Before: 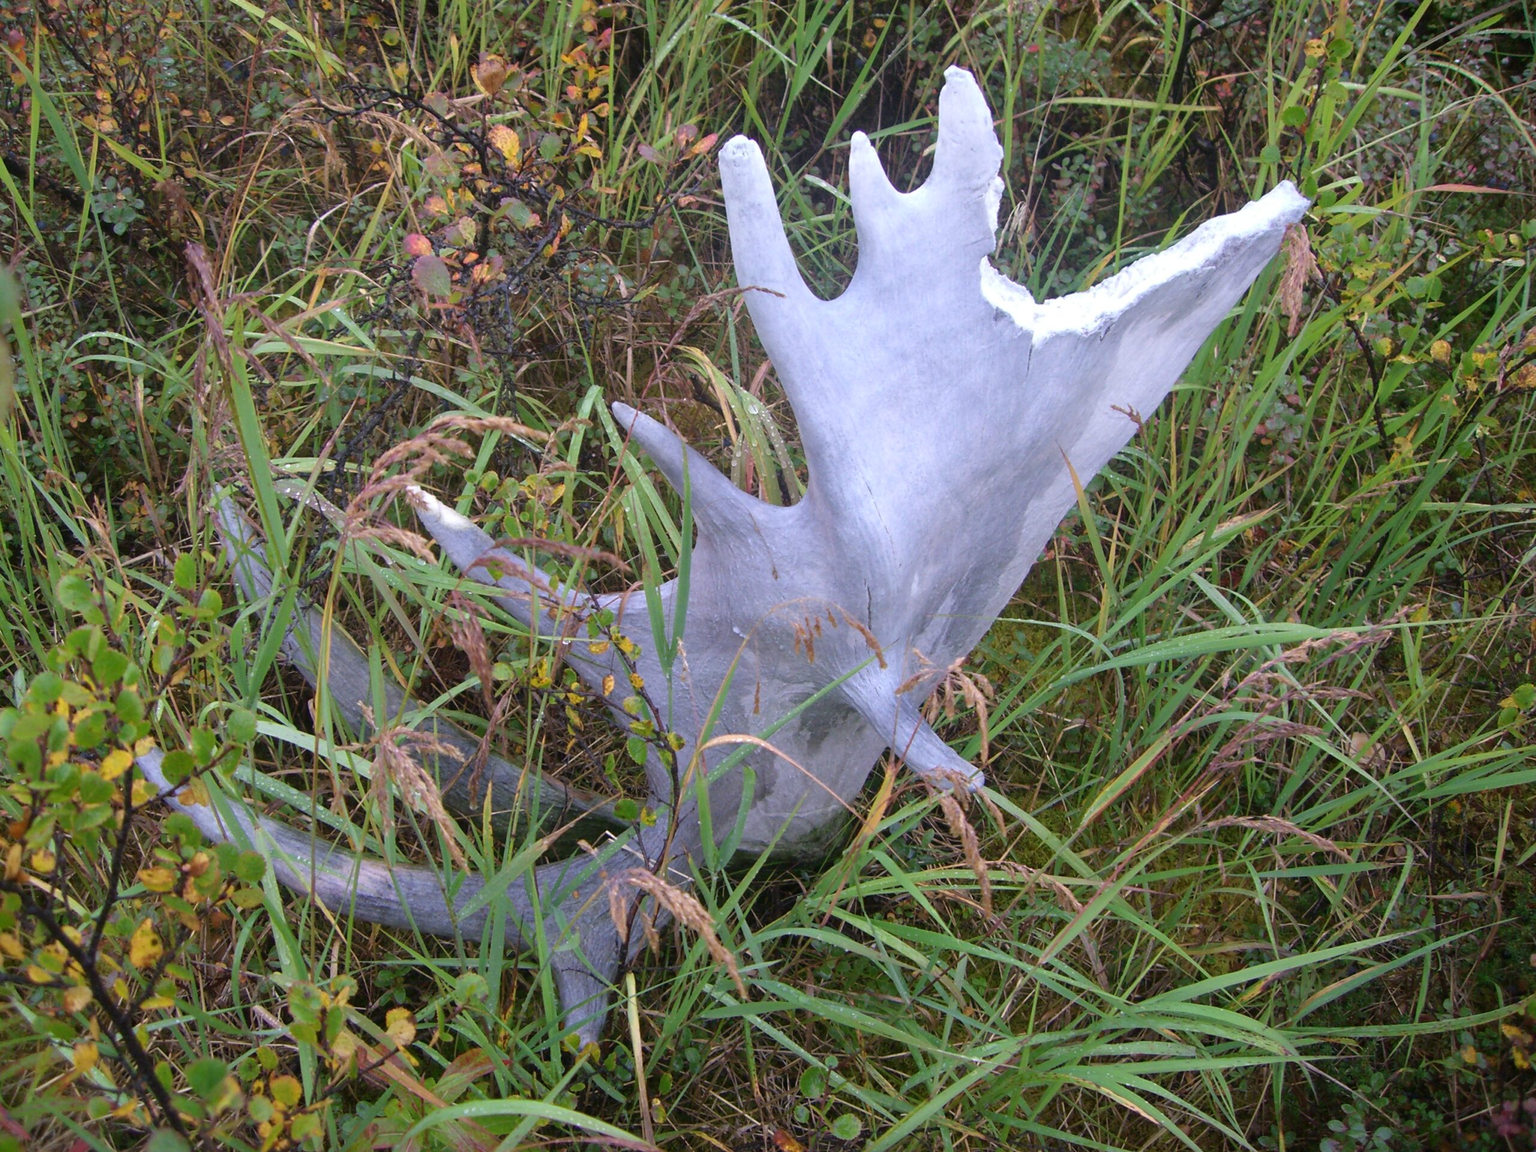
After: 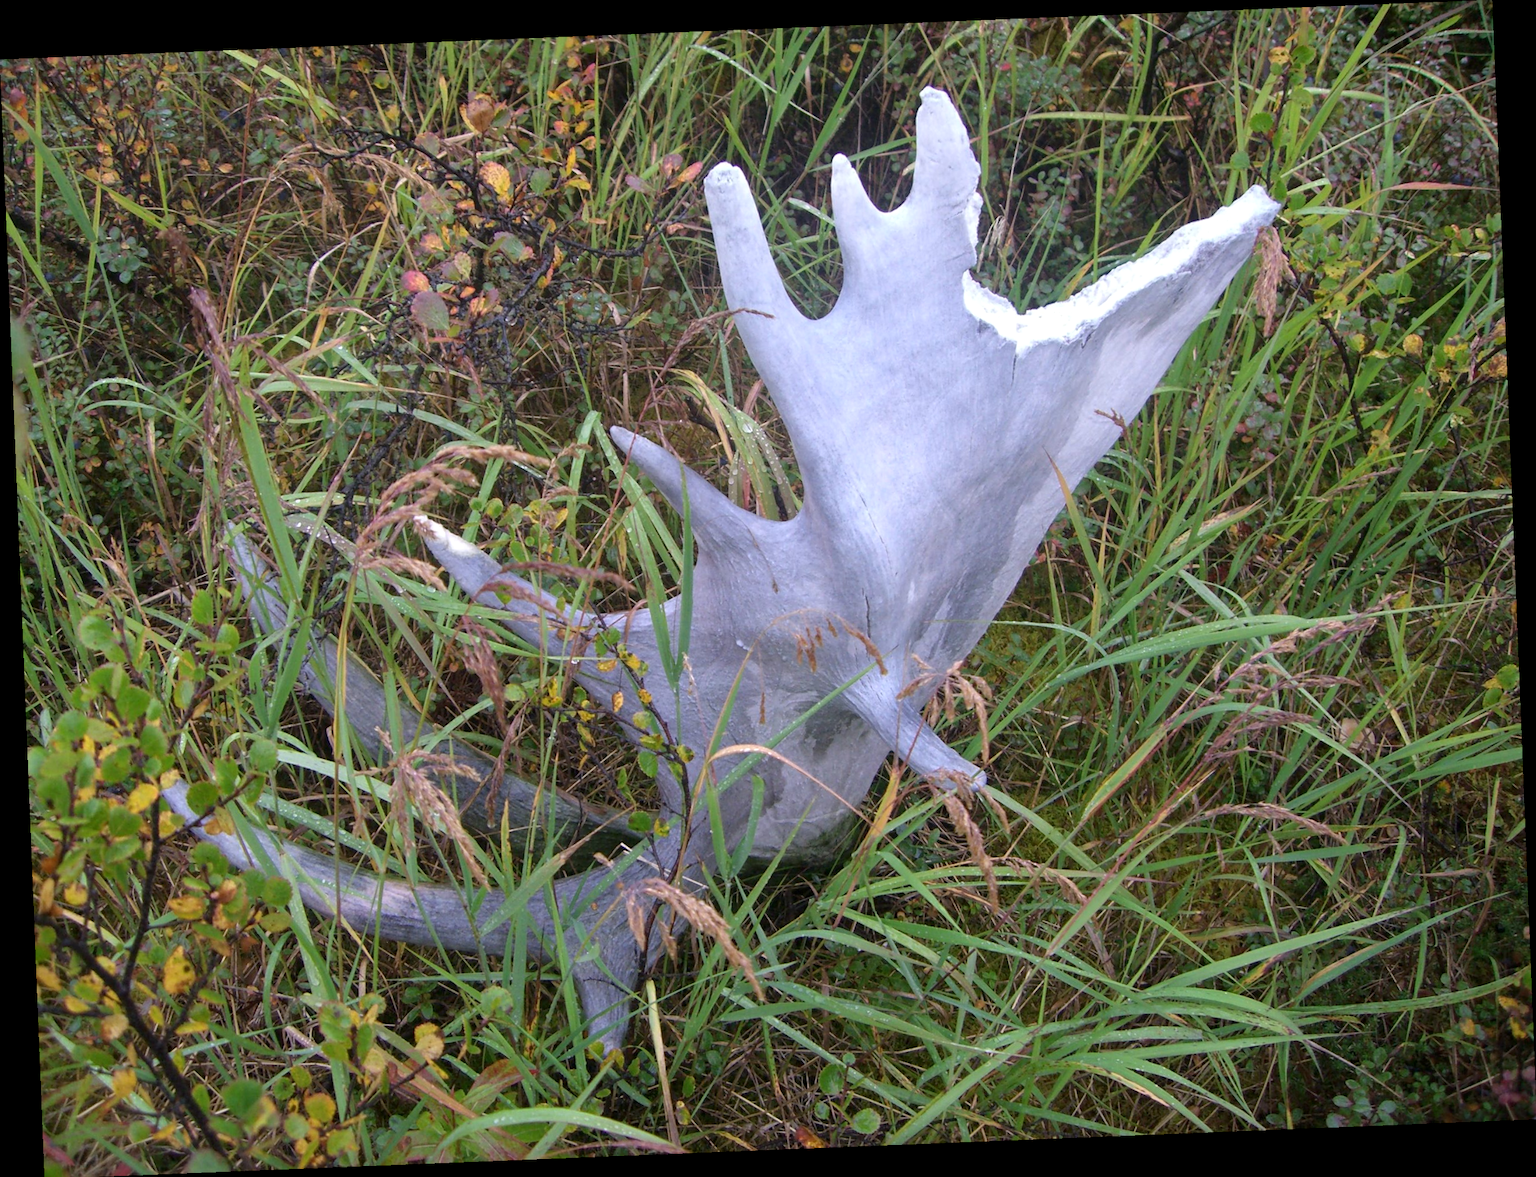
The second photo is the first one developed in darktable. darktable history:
local contrast: highlights 100%, shadows 100%, detail 120%, midtone range 0.2
rotate and perspective: rotation -2.29°, automatic cropping off
